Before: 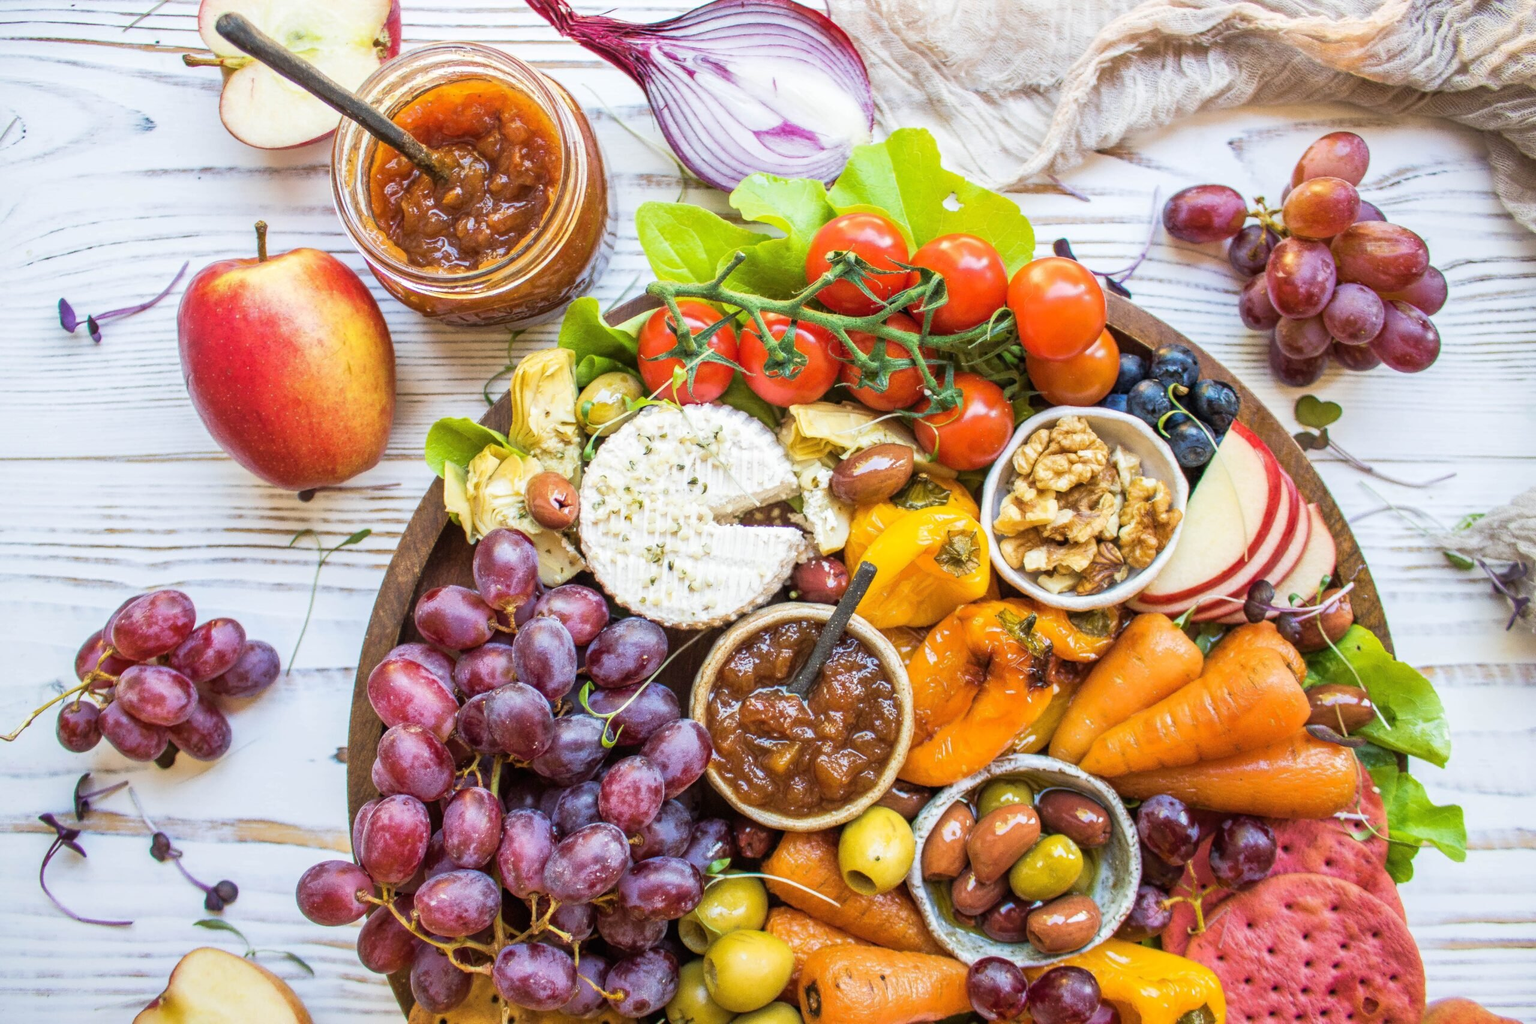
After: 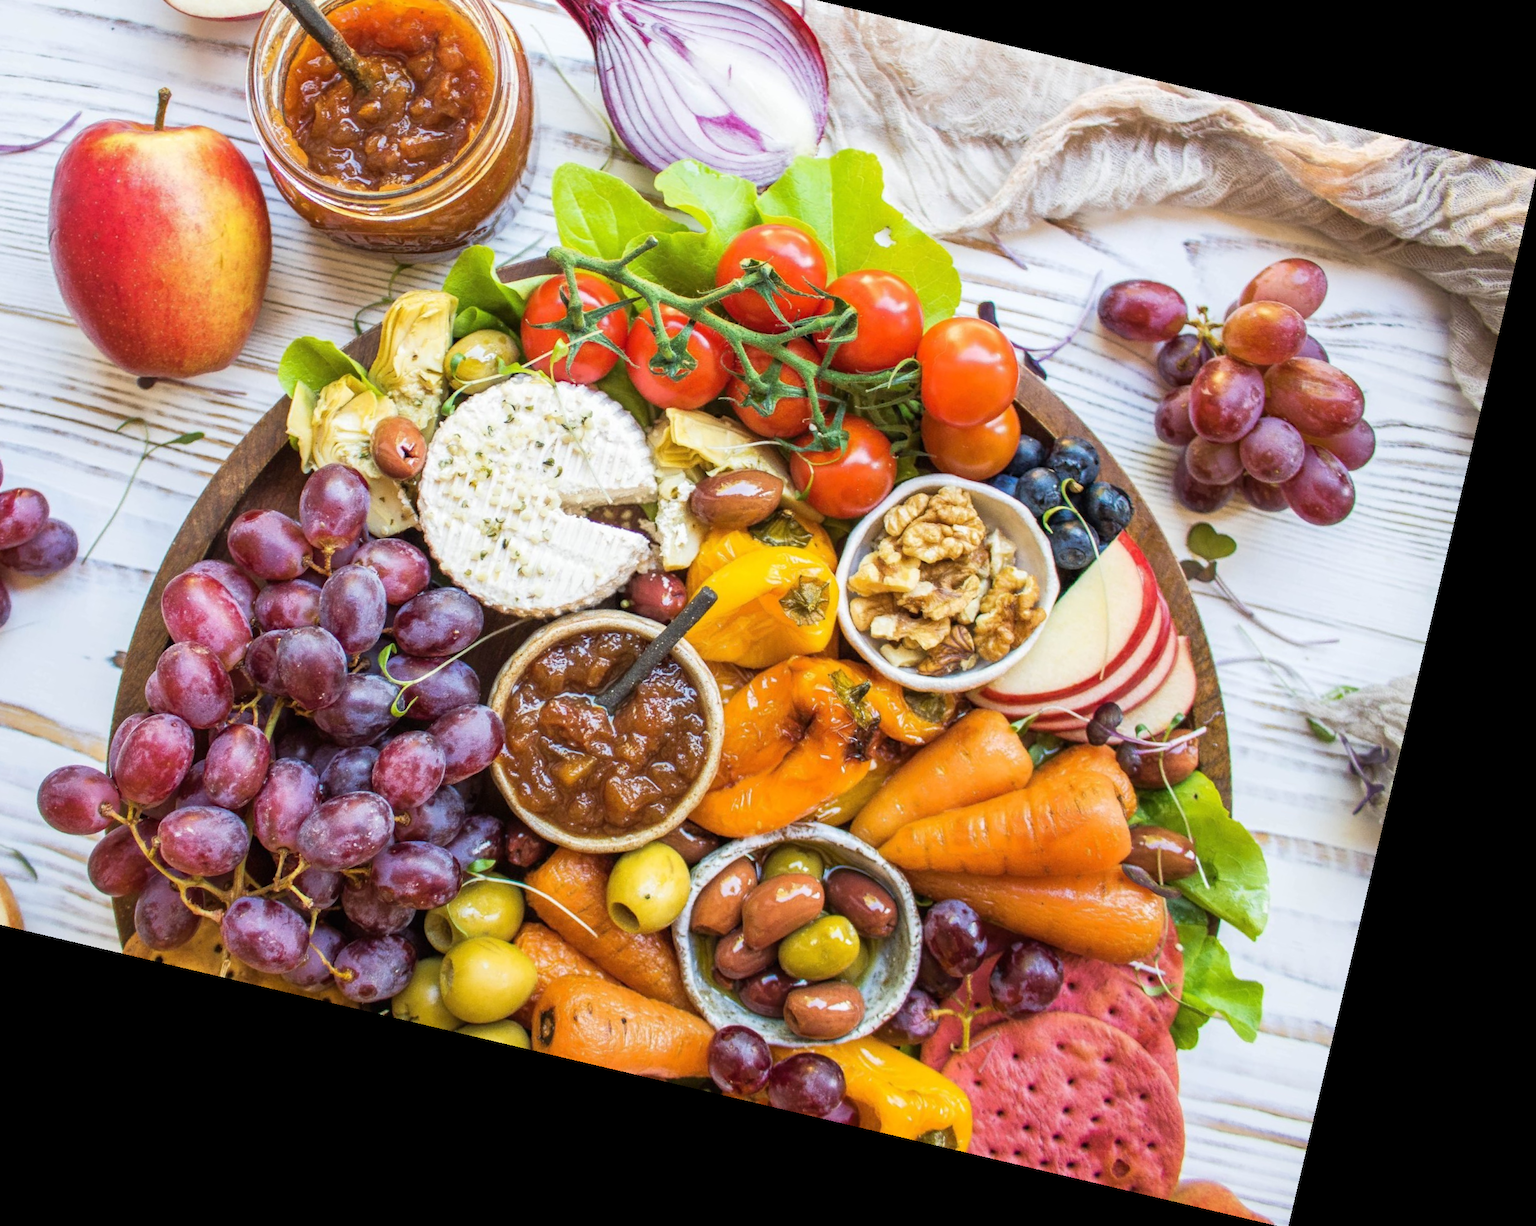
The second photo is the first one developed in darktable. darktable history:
crop: left 16.315%, top 14.246%
rotate and perspective: rotation 13.27°, automatic cropping off
